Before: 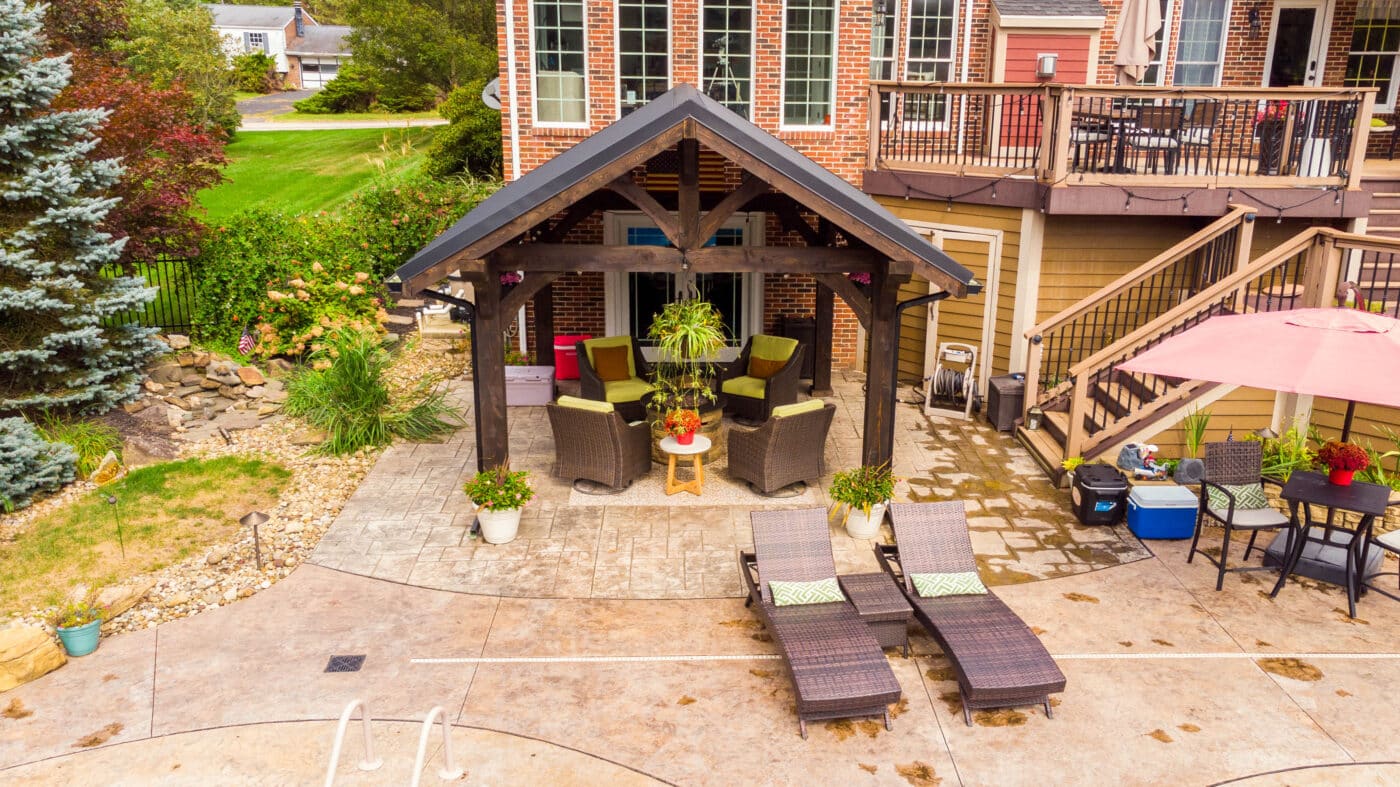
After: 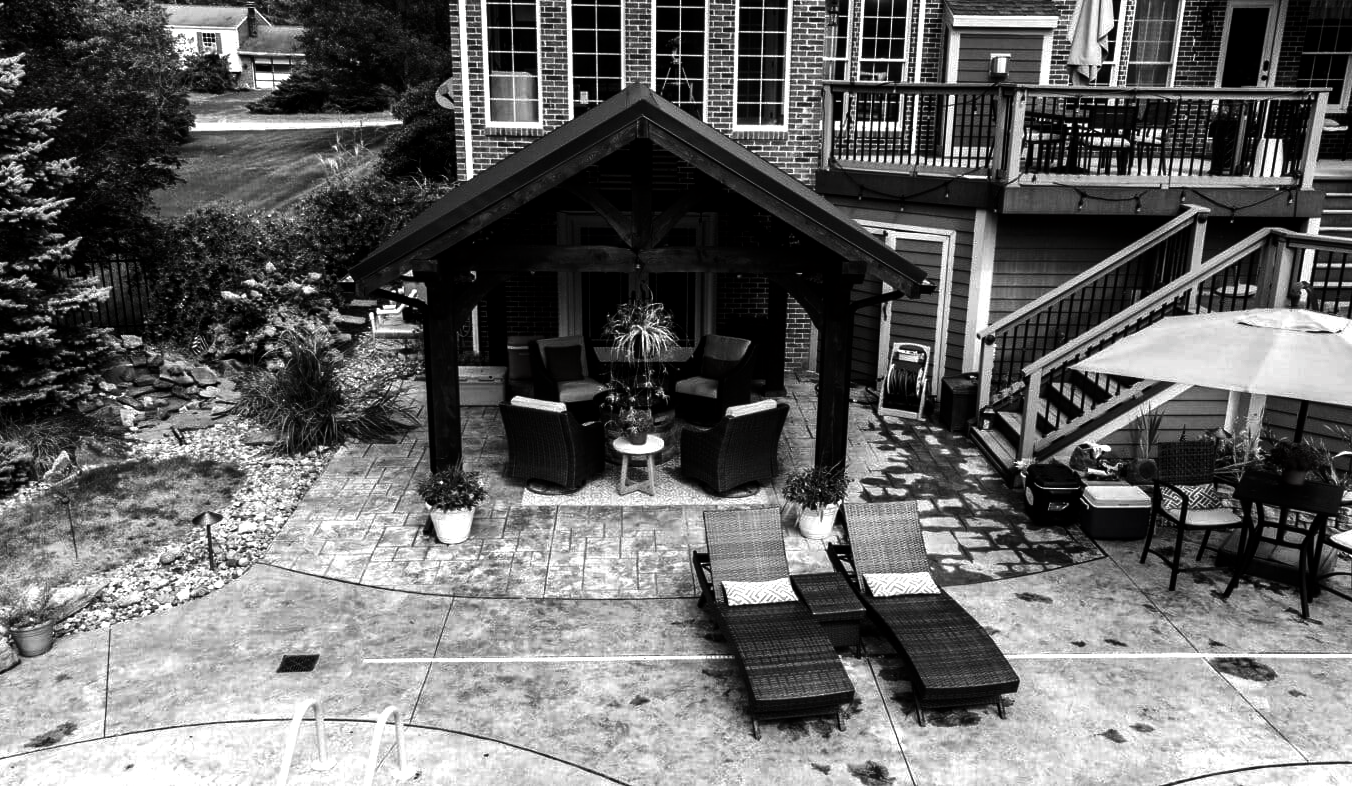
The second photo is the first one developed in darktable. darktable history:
contrast brightness saturation: contrast 0.023, brightness -0.983, saturation -0.991
tone equalizer: -8 EV -0.426 EV, -7 EV -0.362 EV, -6 EV -0.358 EV, -5 EV -0.2 EV, -3 EV 0.203 EV, -2 EV 0.335 EV, -1 EV 0.373 EV, +0 EV 0.404 EV, edges refinement/feathering 500, mask exposure compensation -1.57 EV, preserve details no
crop and rotate: left 3.379%
